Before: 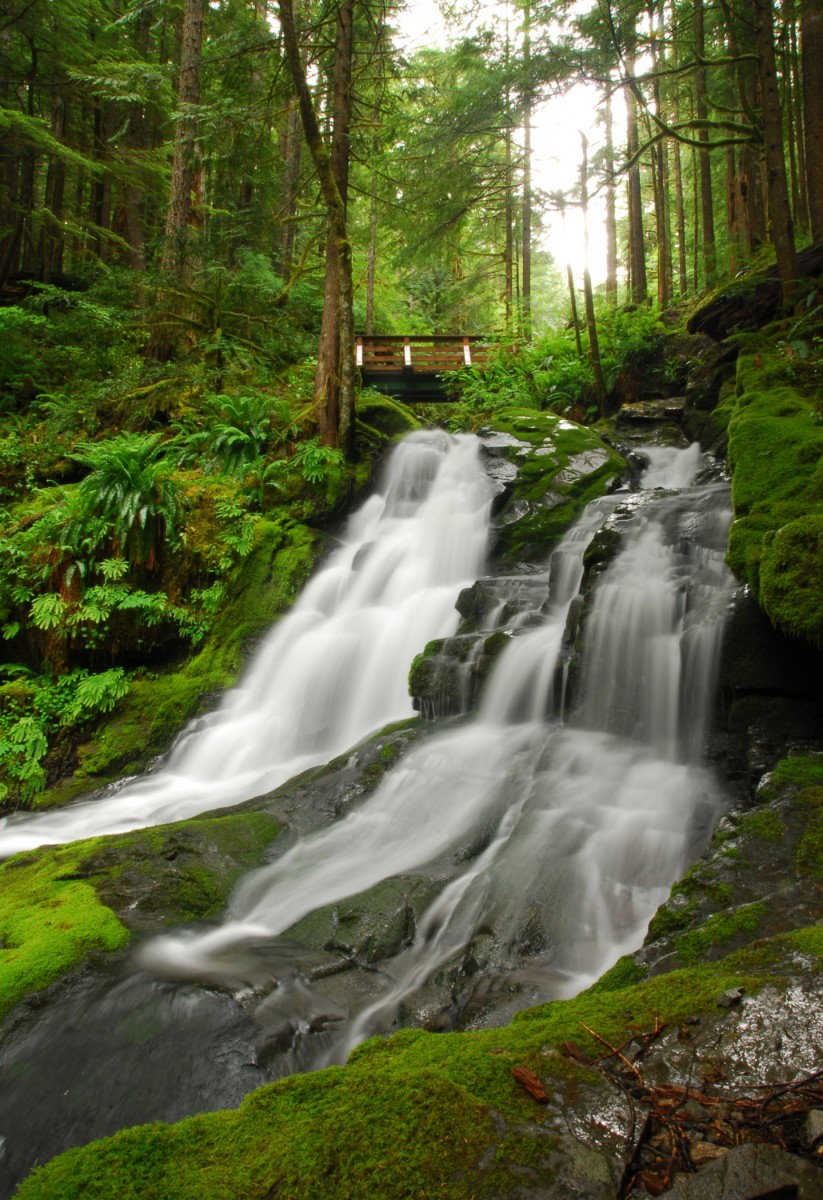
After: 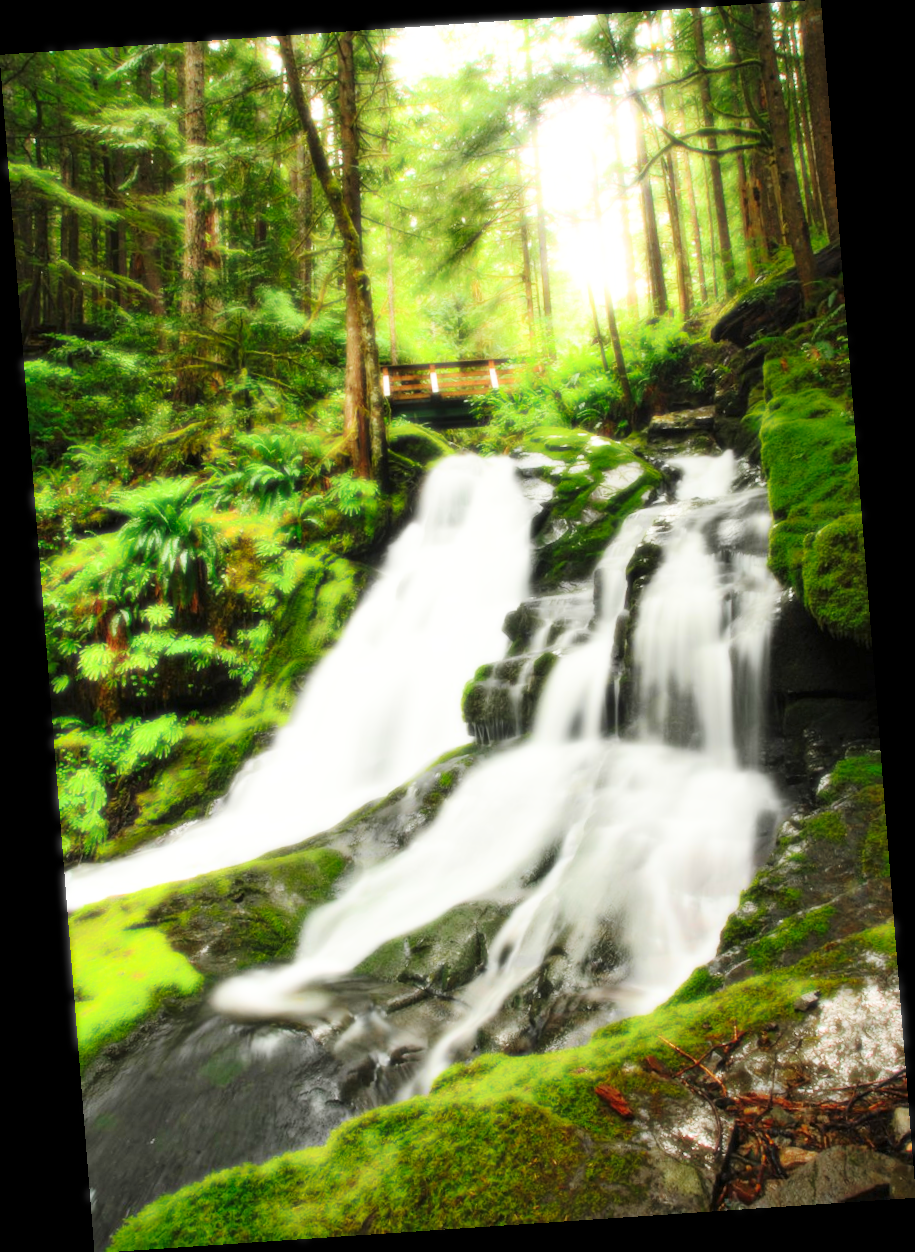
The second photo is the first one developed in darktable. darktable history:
shadows and highlights: on, module defaults
rotate and perspective: rotation -4.2°, shear 0.006, automatic cropping off
bloom: size 0%, threshold 54.82%, strength 8.31%
base curve: curves: ch0 [(0, 0) (0.028, 0.03) (0.121, 0.232) (0.46, 0.748) (0.859, 0.968) (1, 1)], preserve colors none
rgb levels: preserve colors max RGB
